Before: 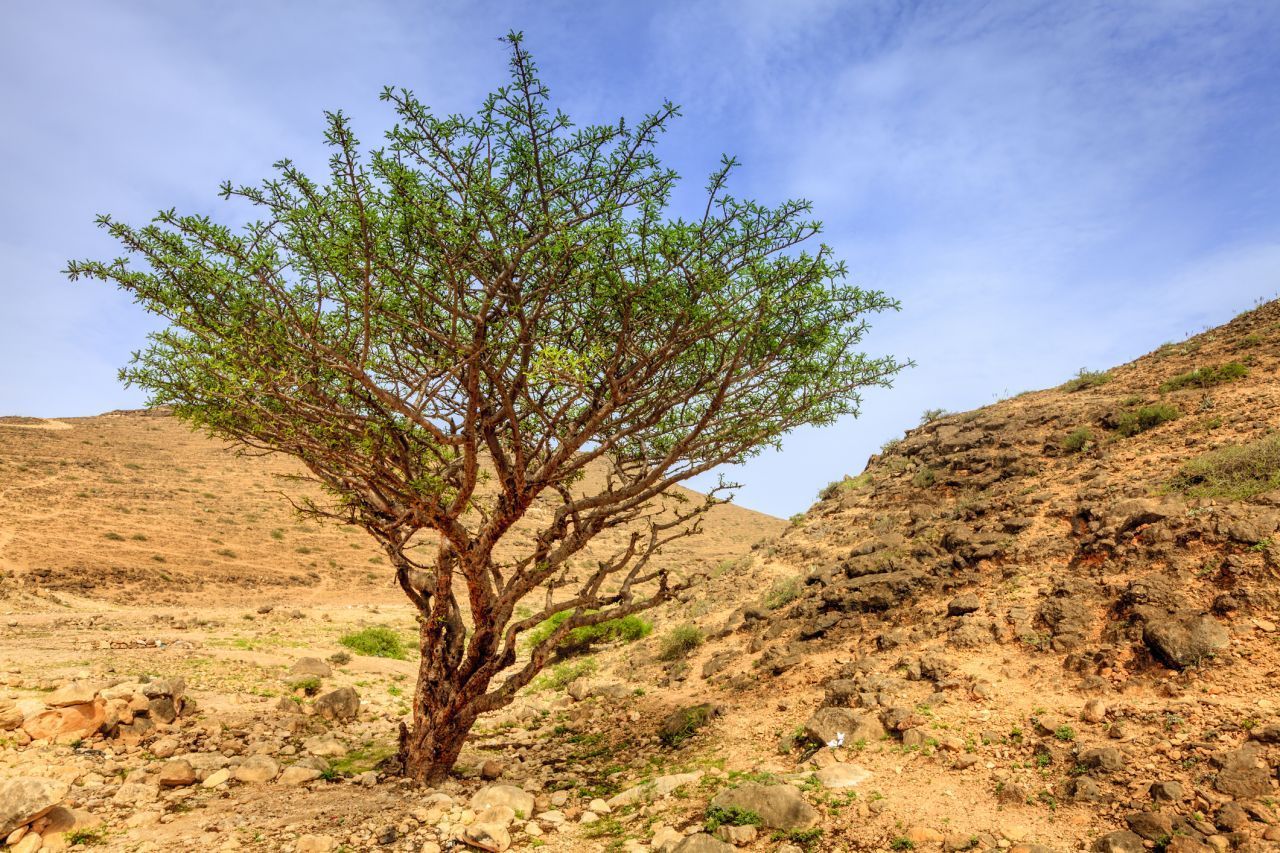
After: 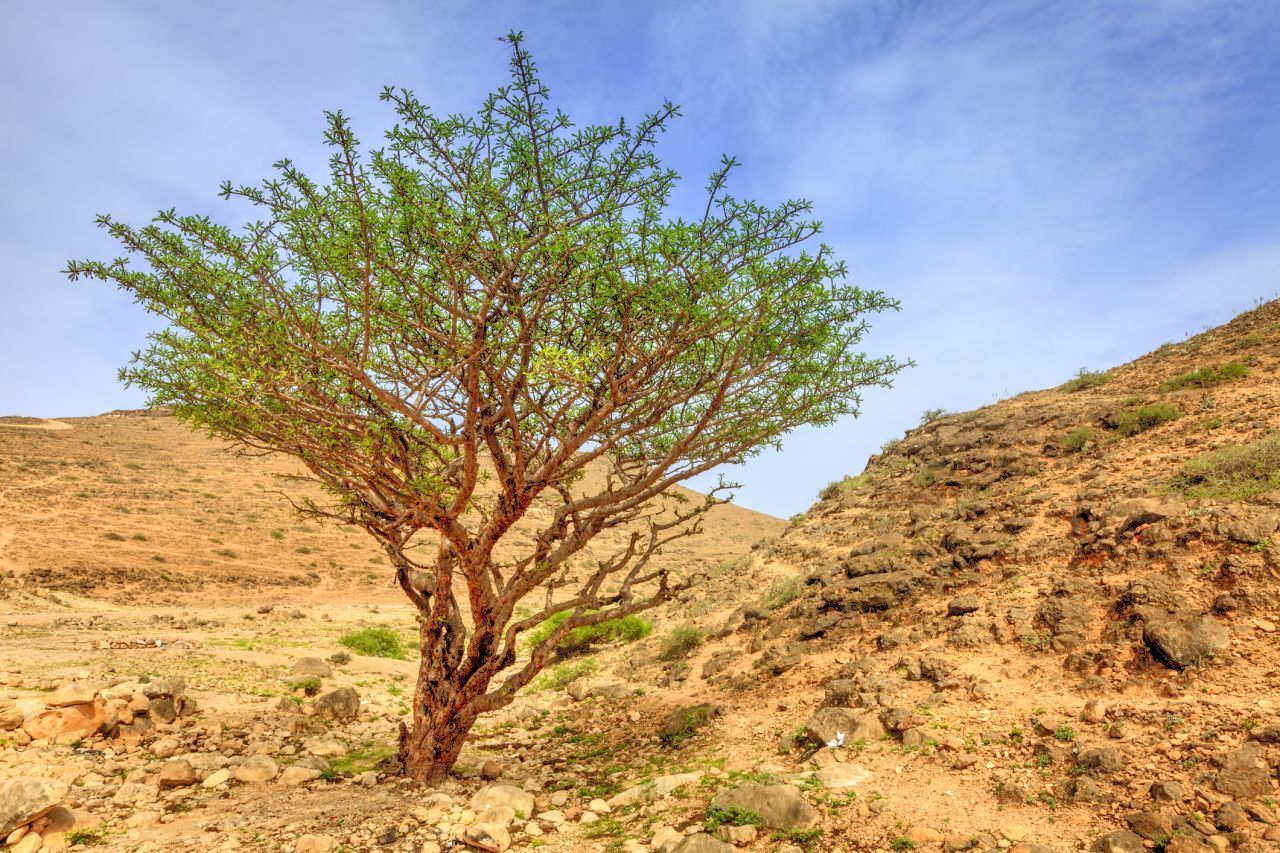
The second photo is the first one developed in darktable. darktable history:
tone equalizer: -7 EV 0.153 EV, -6 EV 0.622 EV, -5 EV 1.14 EV, -4 EV 1.31 EV, -3 EV 1.14 EV, -2 EV 0.6 EV, -1 EV 0.152 EV
